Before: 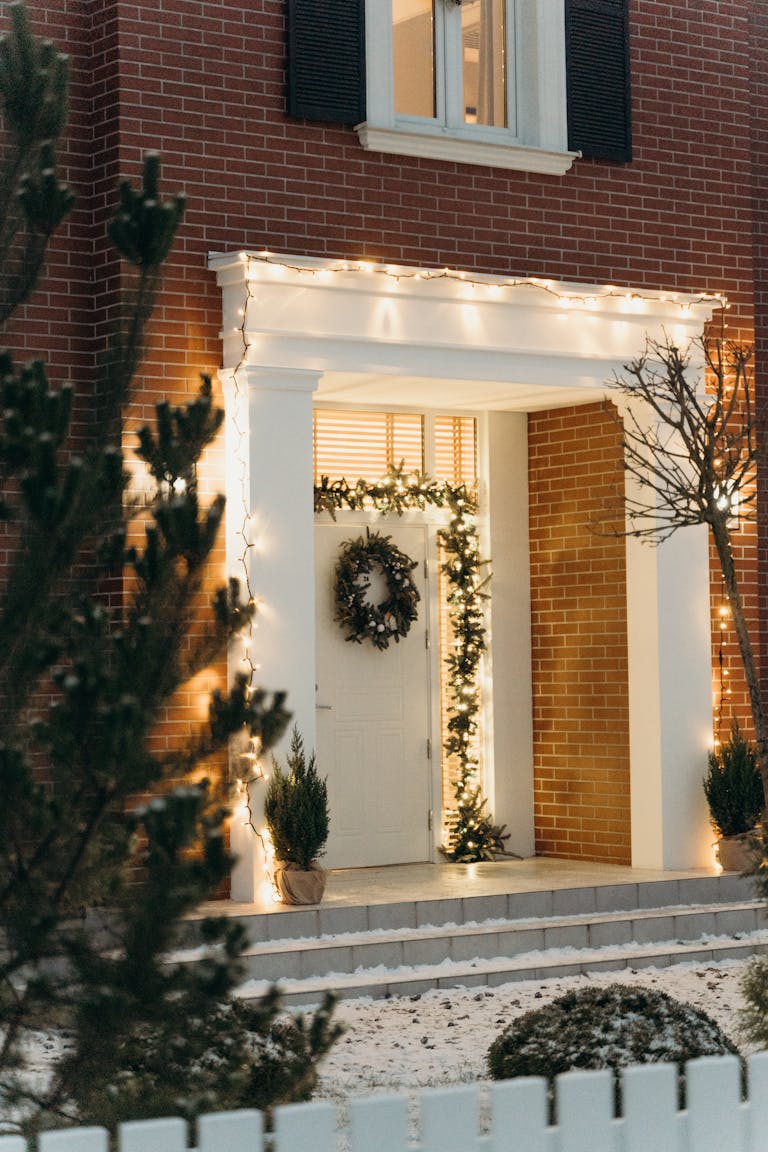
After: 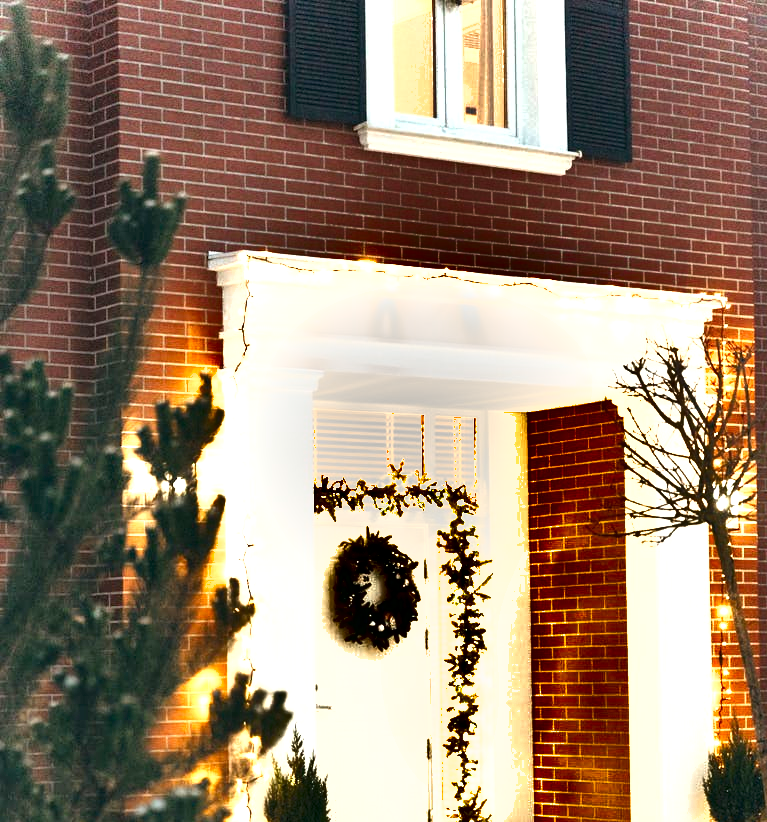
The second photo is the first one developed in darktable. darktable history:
exposure: exposure 2 EV, compensate highlight preservation false
crop: bottom 28.576%
shadows and highlights: shadows 80.73, white point adjustment -9.07, highlights -61.46, soften with gaussian
